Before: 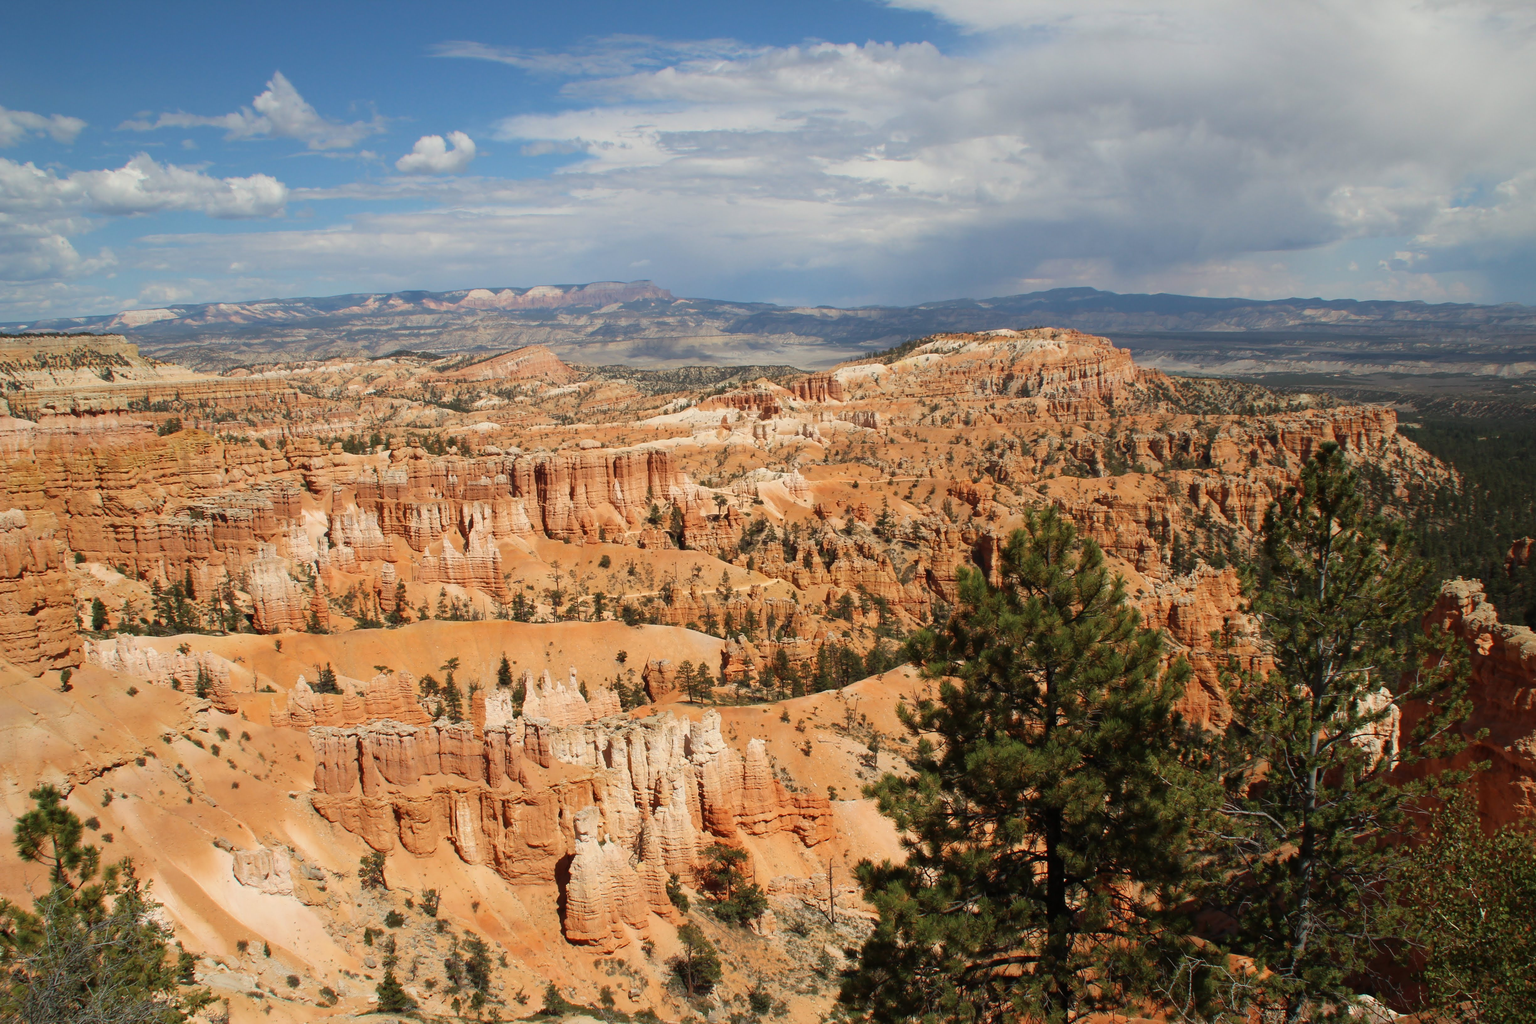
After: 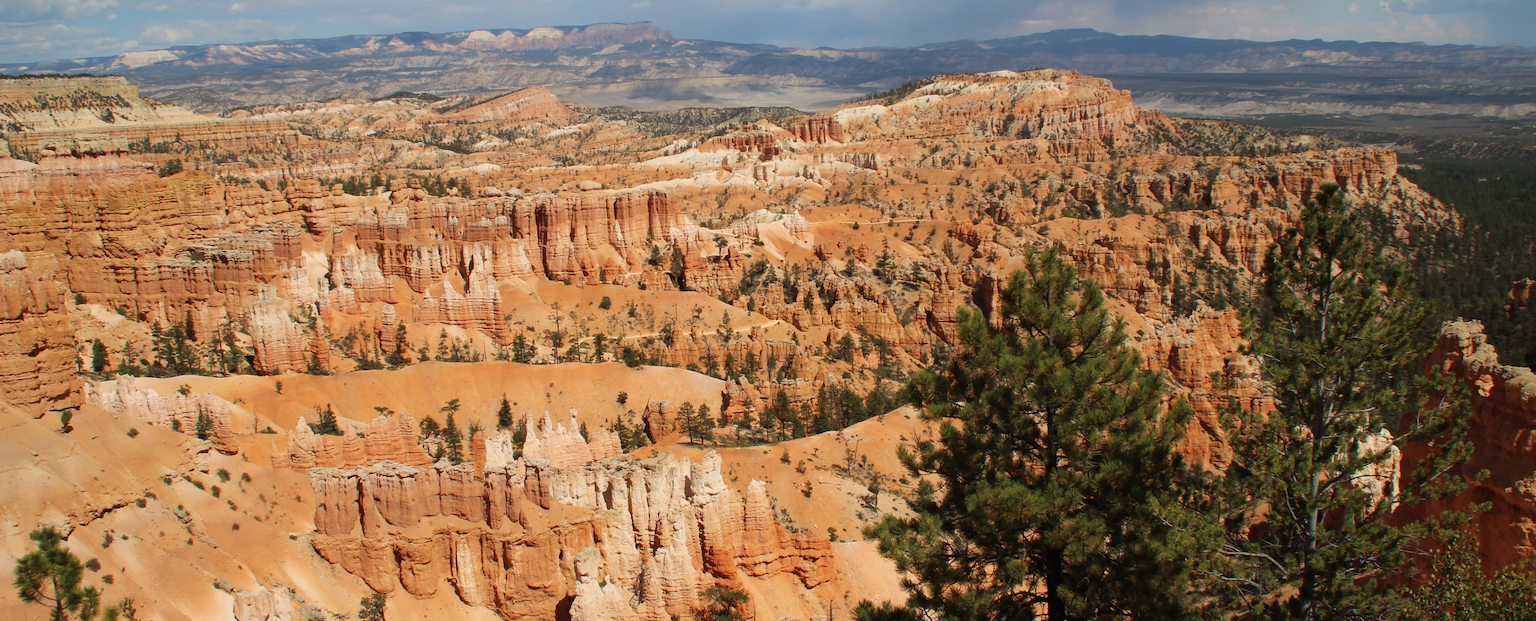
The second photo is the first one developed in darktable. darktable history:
crop and rotate: top 25.357%, bottom 13.942%
